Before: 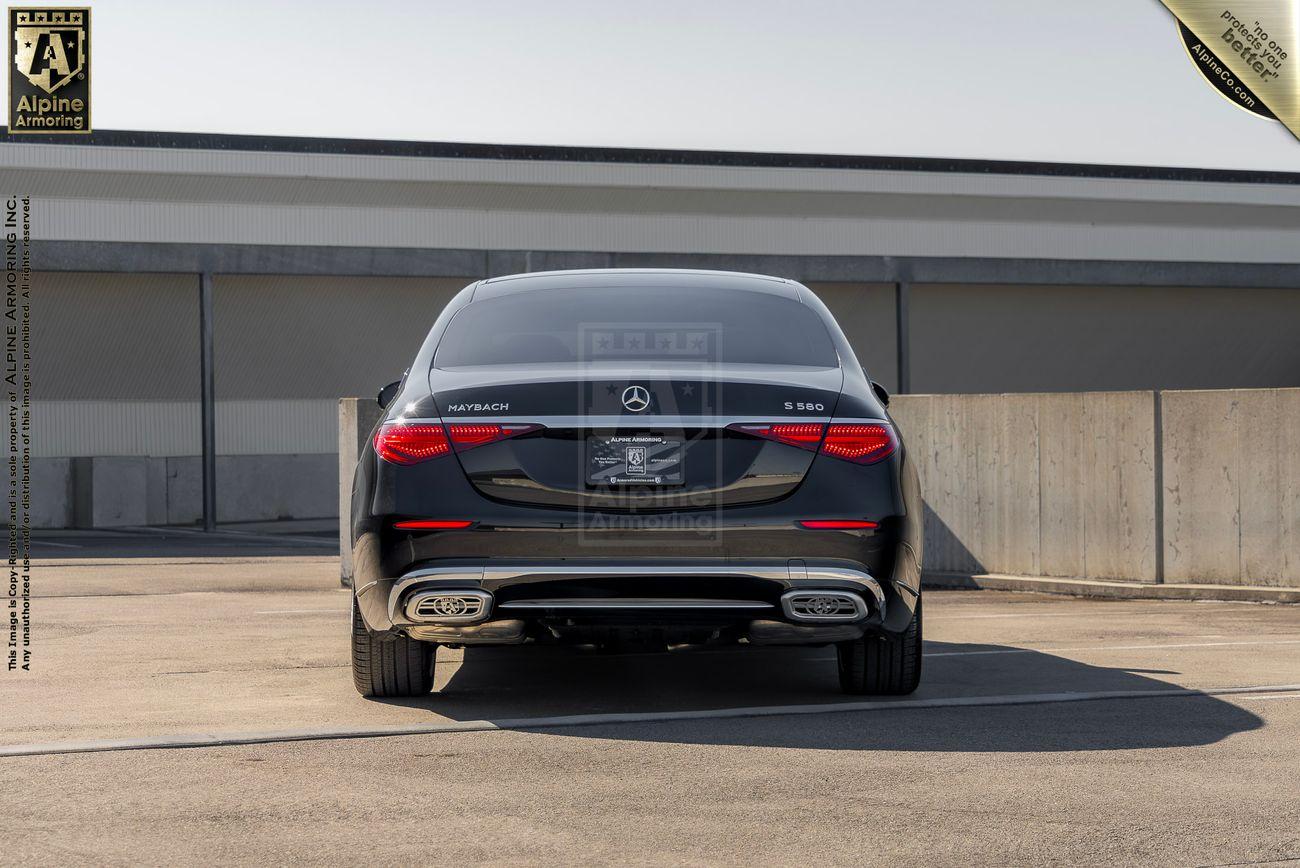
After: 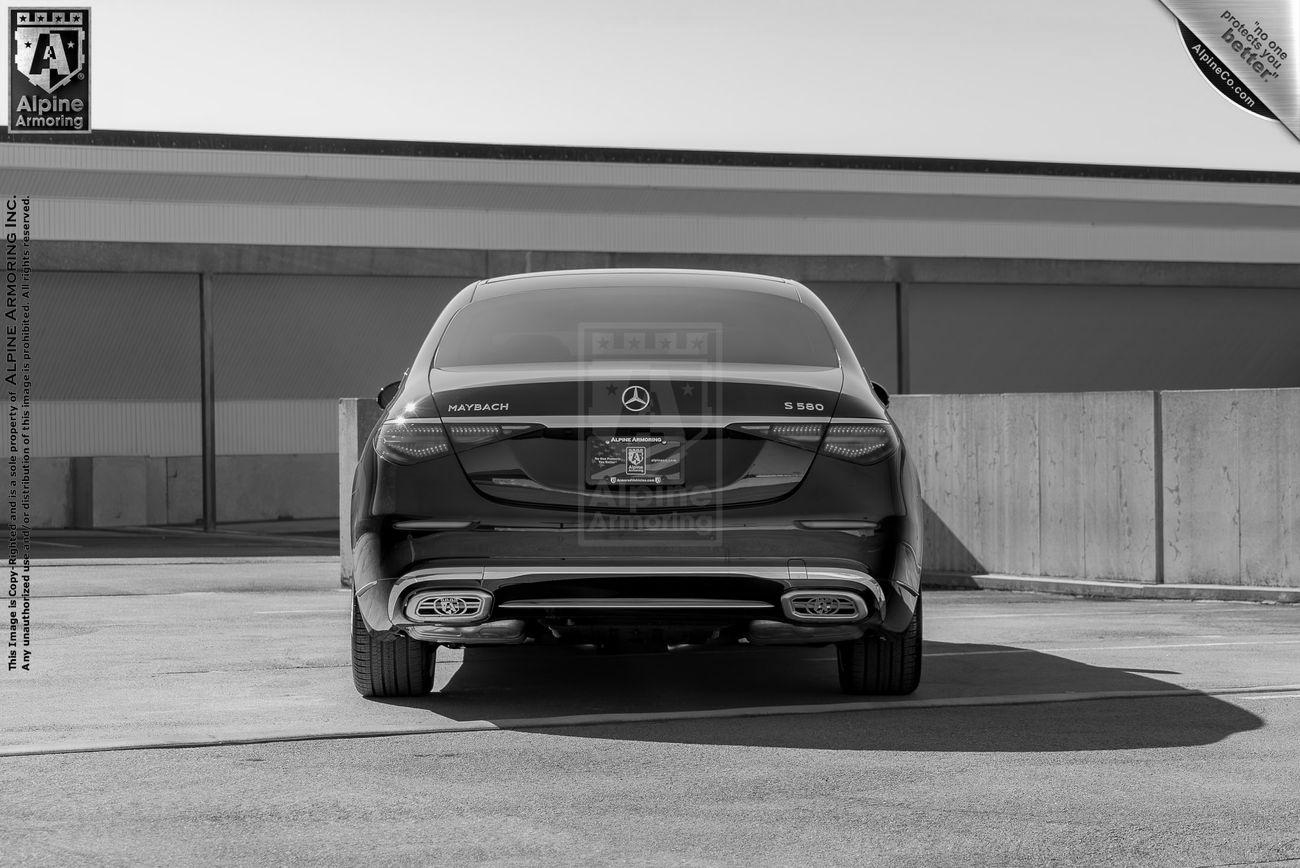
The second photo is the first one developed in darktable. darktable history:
contrast brightness saturation: saturation -0.05
white balance: red 0.983, blue 1.036
monochrome: a 1.94, b -0.638
